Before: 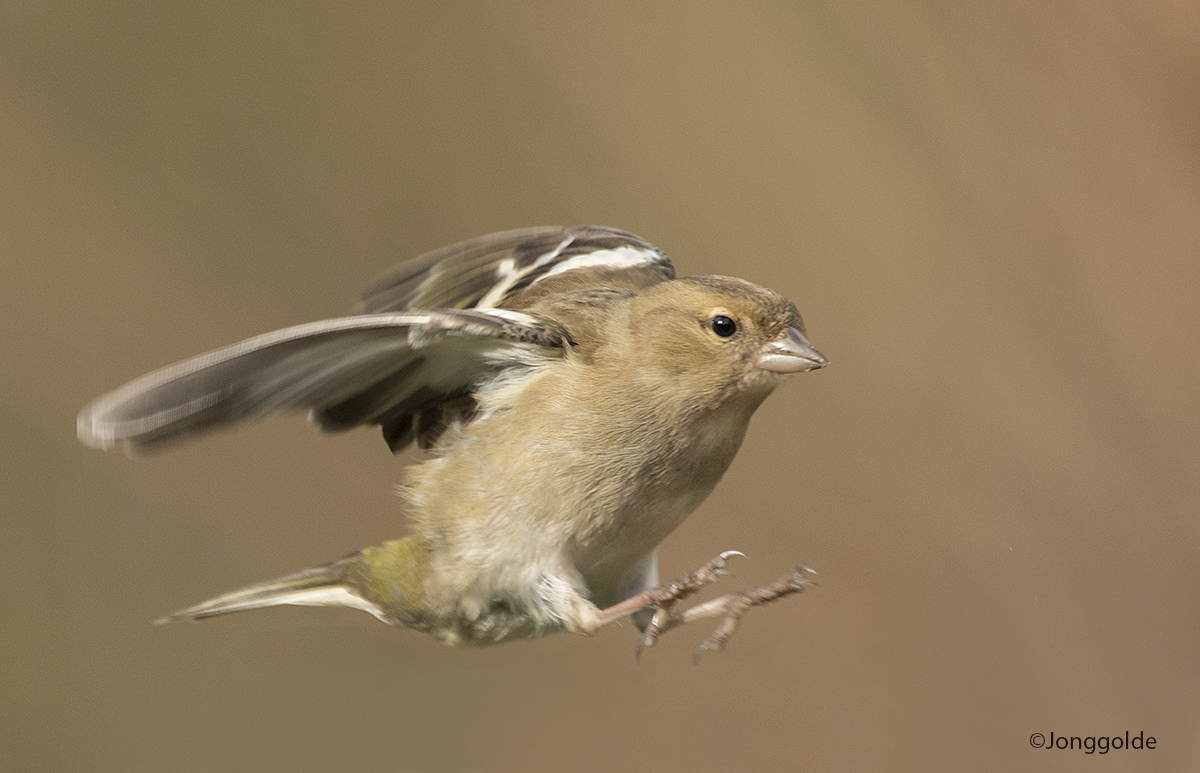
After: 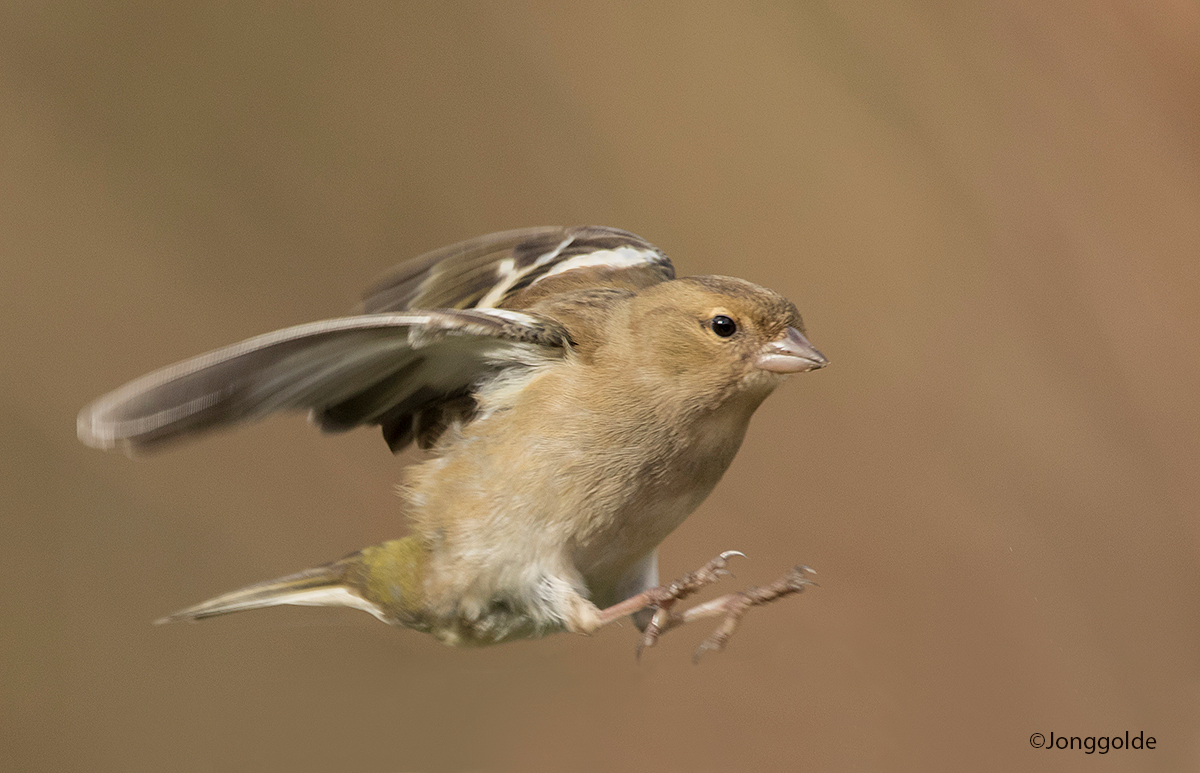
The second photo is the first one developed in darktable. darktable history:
exposure: exposure -0.179 EV, compensate exposure bias true, compensate highlight preservation false
